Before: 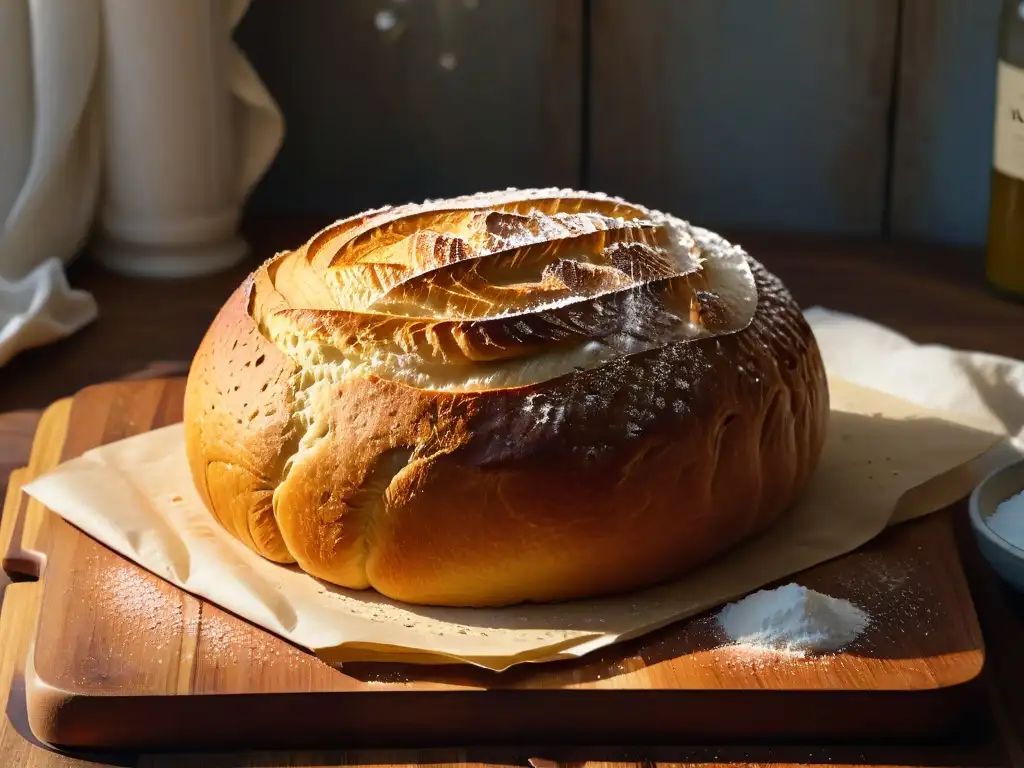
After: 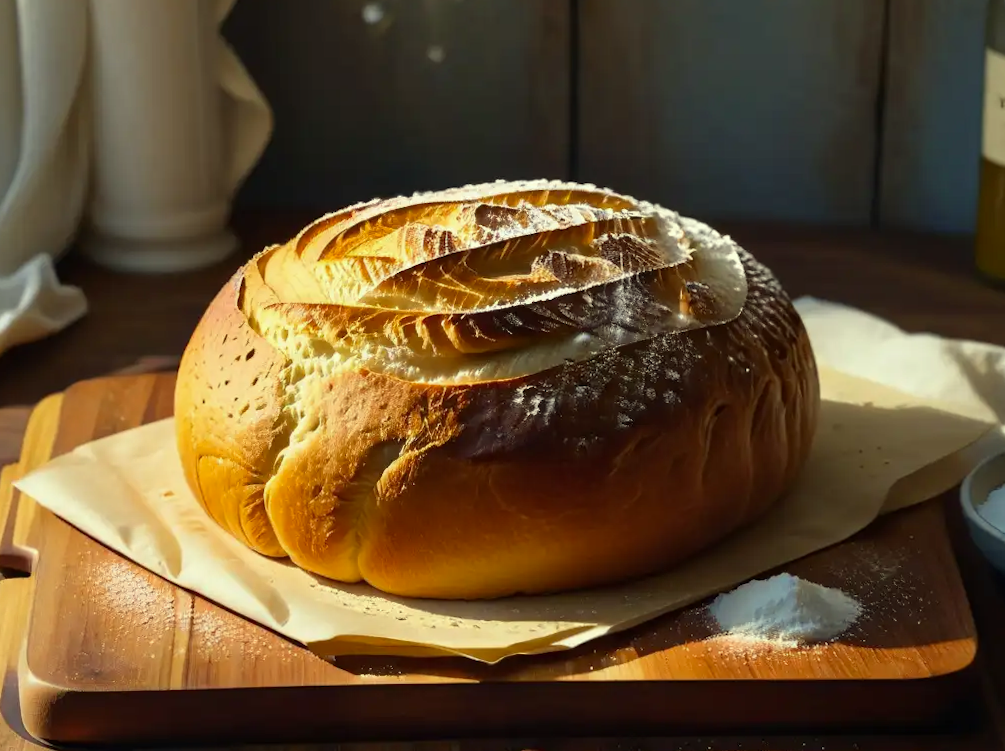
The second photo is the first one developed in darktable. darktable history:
crop: left 0.434%, top 0.485%, right 0.244%, bottom 0.386%
rotate and perspective: rotation -0.45°, automatic cropping original format, crop left 0.008, crop right 0.992, crop top 0.012, crop bottom 0.988
color correction: highlights a* -5.94, highlights b* 11.19
